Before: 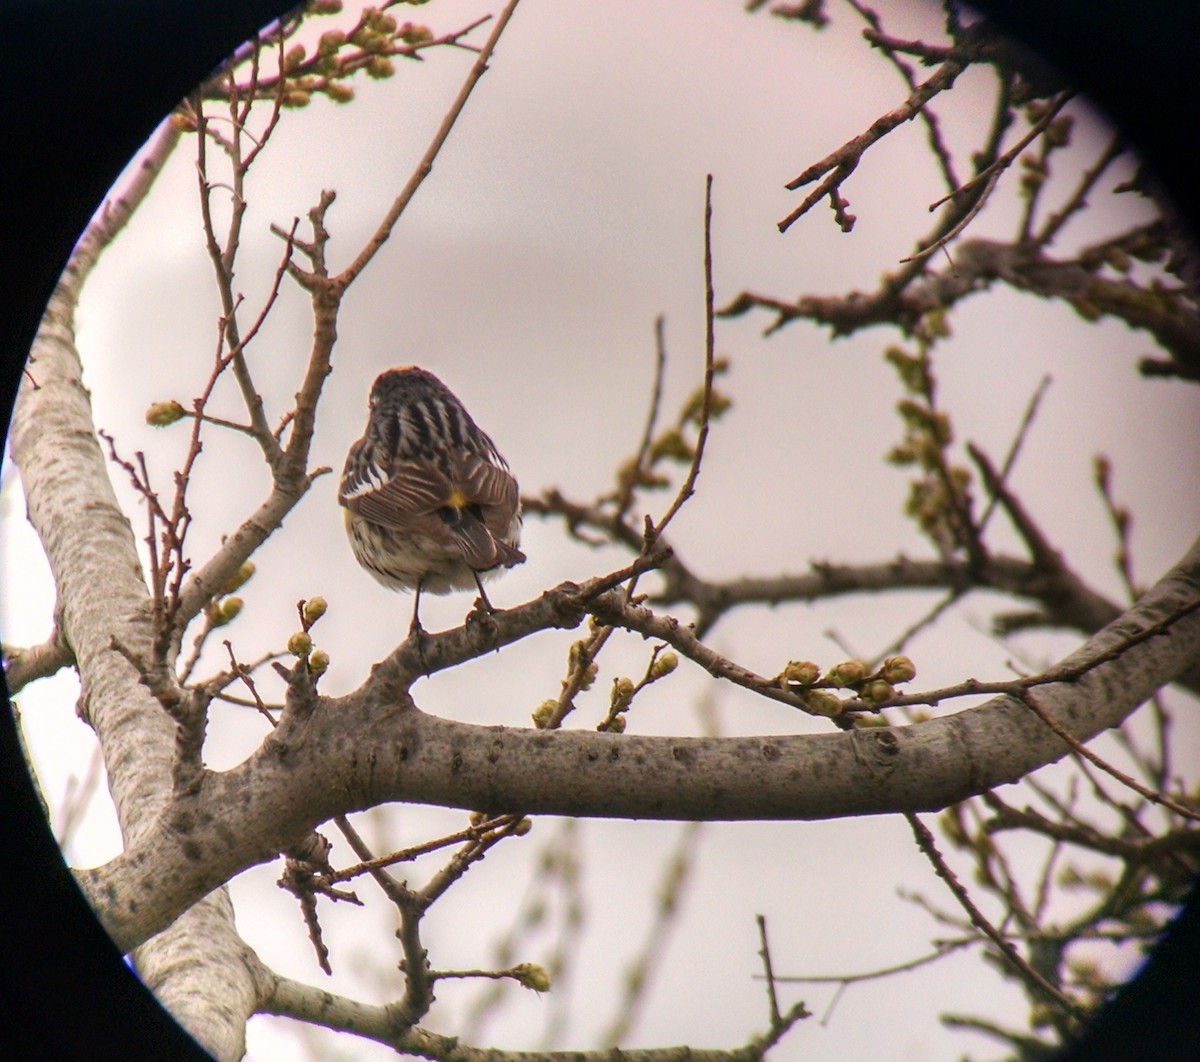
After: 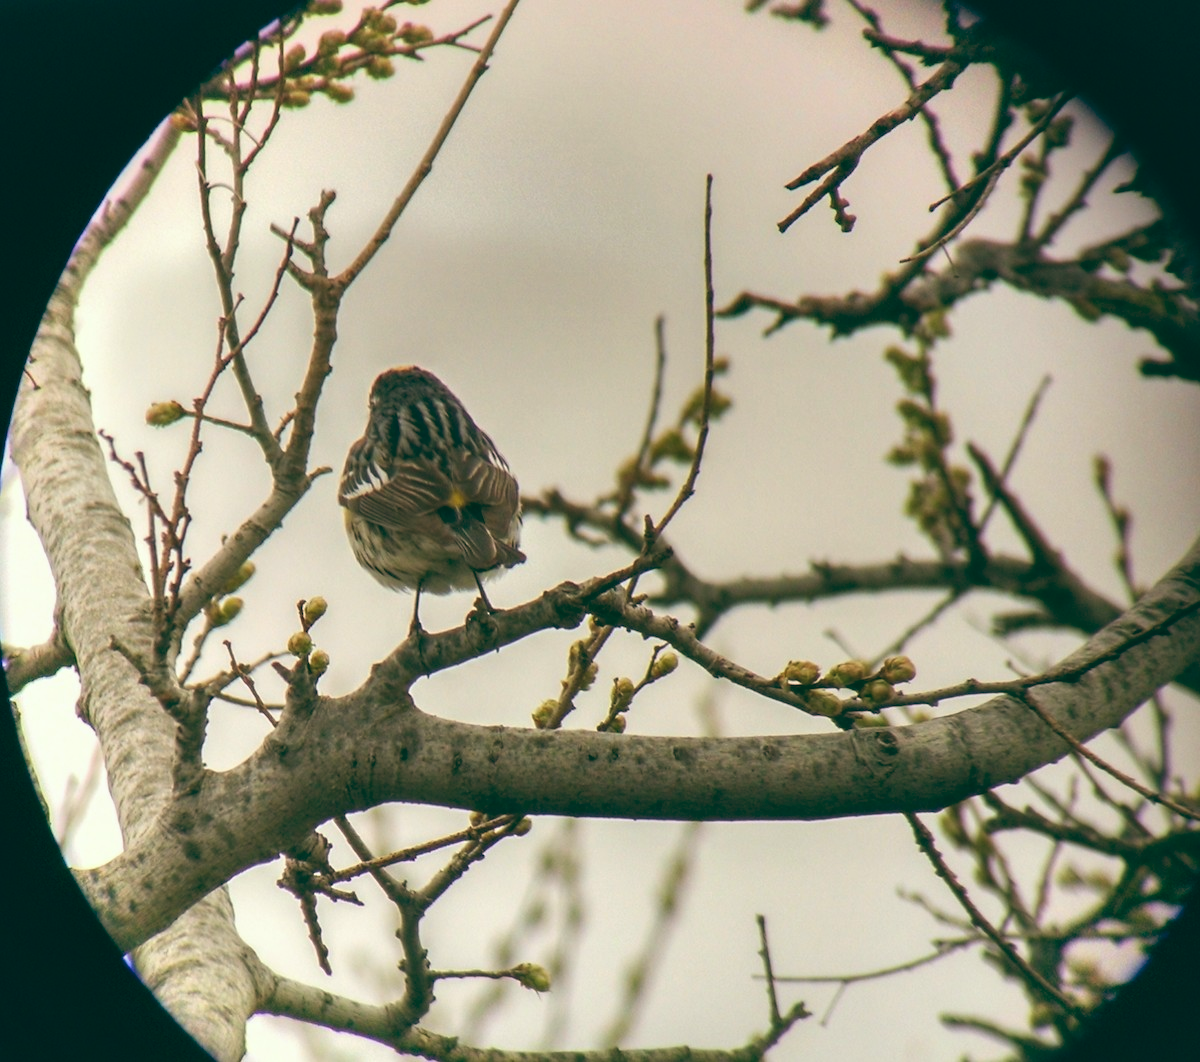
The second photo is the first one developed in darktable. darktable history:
exposure: exposure 0.2 EV, compensate highlight preservation false
white balance: red 0.982, blue 1.018
shadows and highlights: radius 264.75, soften with gaussian
color balance: lift [1.005, 0.99, 1.007, 1.01], gamma [1, 1.034, 1.032, 0.966], gain [0.873, 1.055, 1.067, 0.933]
